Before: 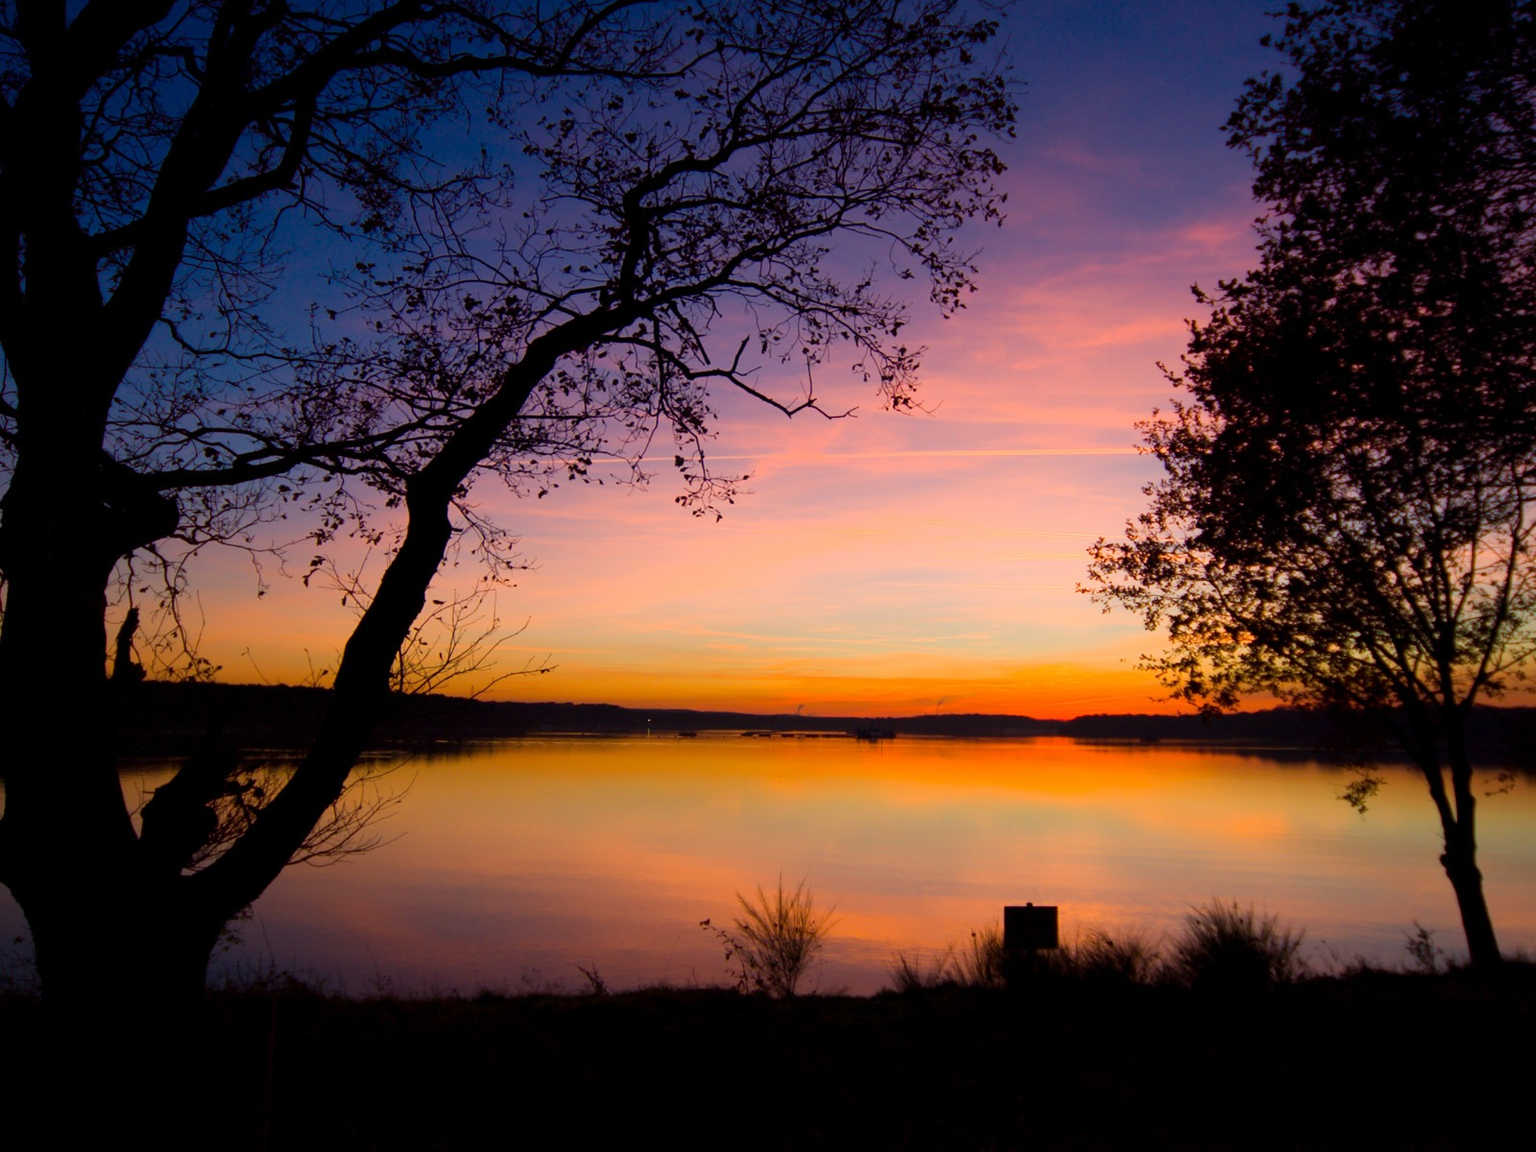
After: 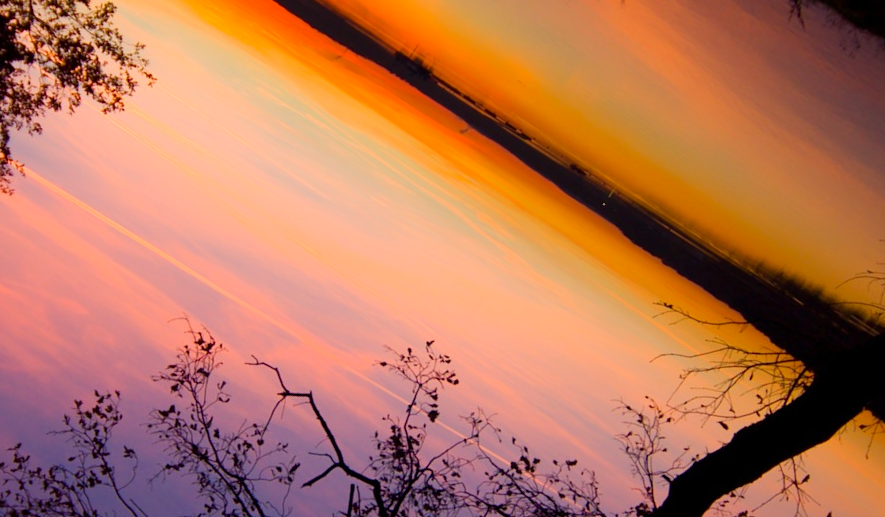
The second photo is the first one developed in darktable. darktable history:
color correction: highlights a* 0.6, highlights b* 2.85, saturation 1.09
crop and rotate: angle 147.66°, left 9.226%, top 15.657%, right 4.591%, bottom 17.127%
